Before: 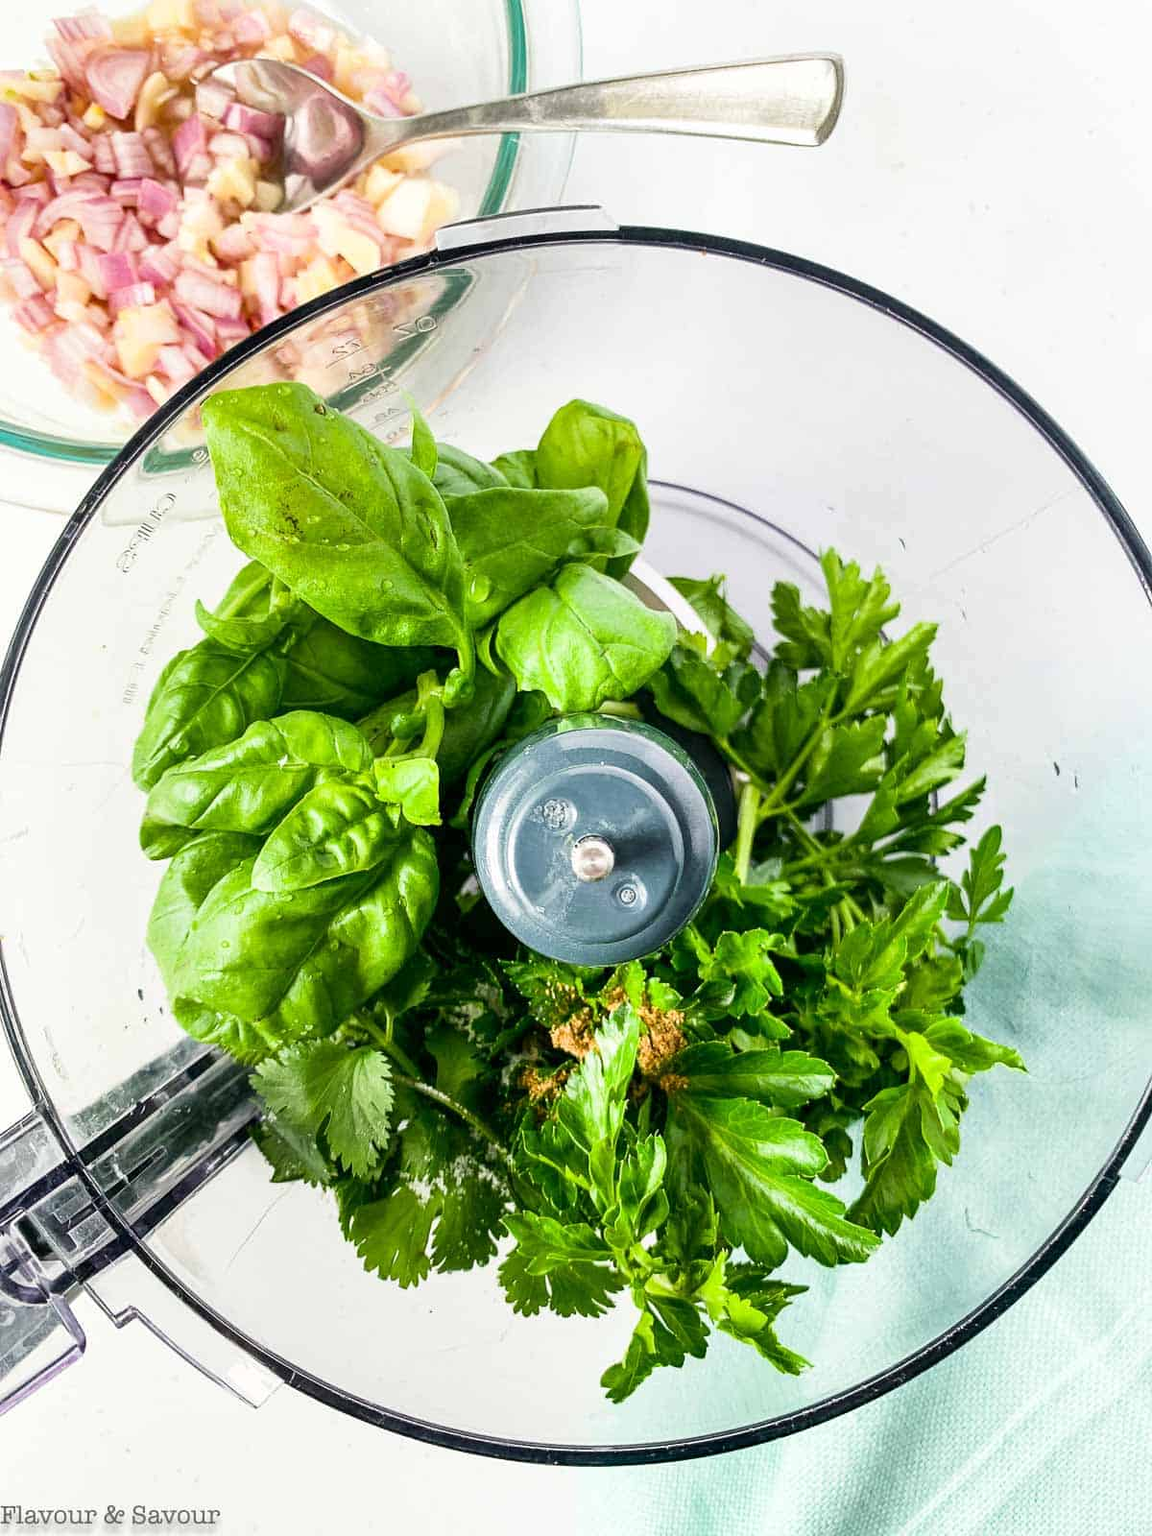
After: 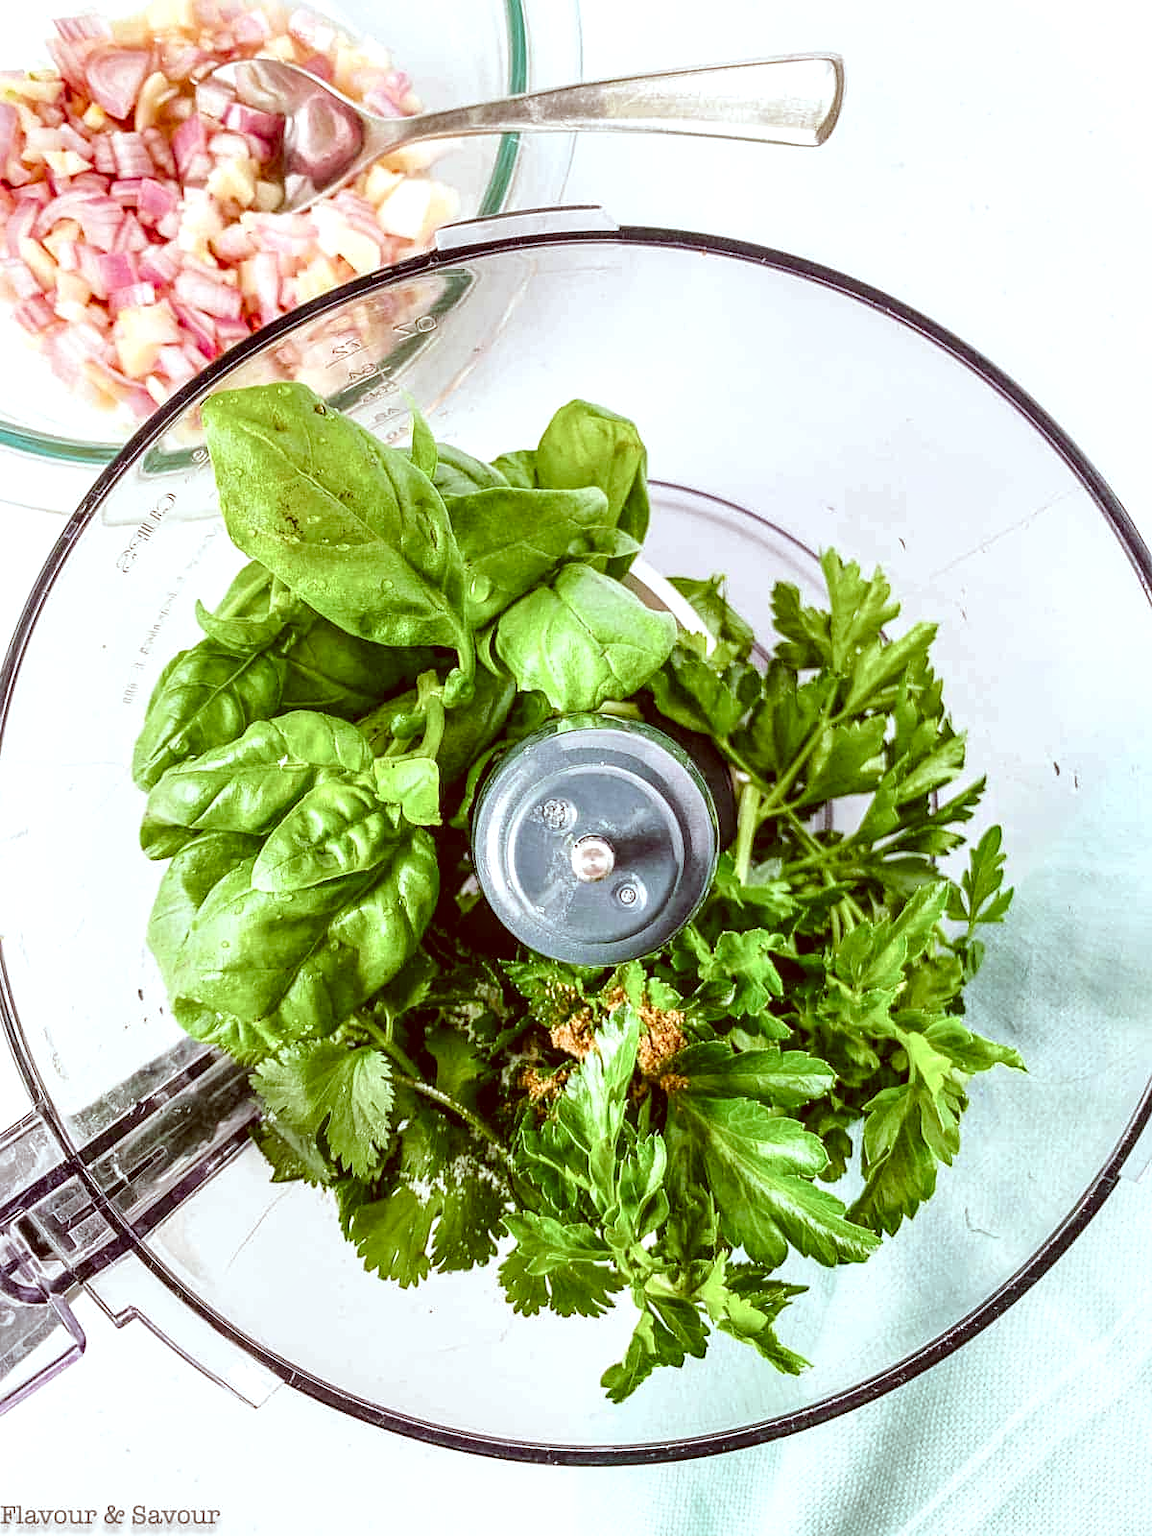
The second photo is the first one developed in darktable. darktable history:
exposure: exposure 0.161 EV, compensate highlight preservation false
color balance rgb: power › hue 211.2°, highlights gain › chroma 2.047%, highlights gain › hue 294.24°, linear chroma grading › global chroma -15.583%, perceptual saturation grading › global saturation 20%, perceptual saturation grading › highlights -25.902%, perceptual saturation grading › shadows 25.7%, perceptual brilliance grading › mid-tones 10.305%, perceptual brilliance grading › shadows 15.41%, global vibrance 8.559%
local contrast: detail 130%
sharpen: amount 0.209
color correction: highlights a* -7.01, highlights b* -0.165, shadows a* 20.25, shadows b* 12.49
